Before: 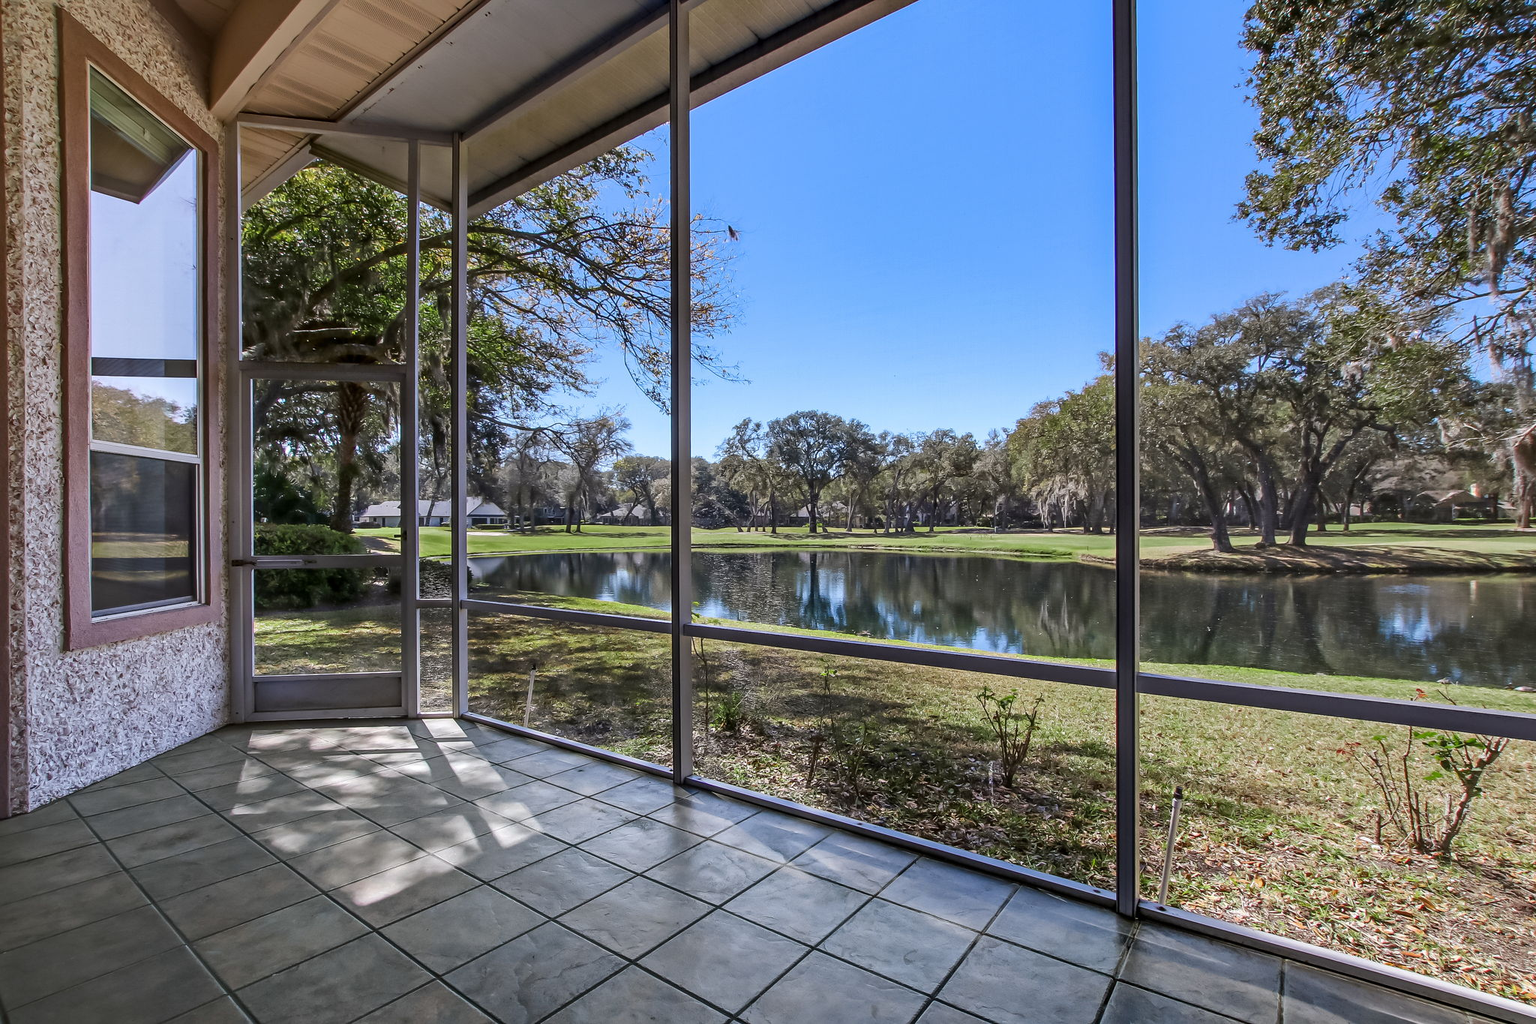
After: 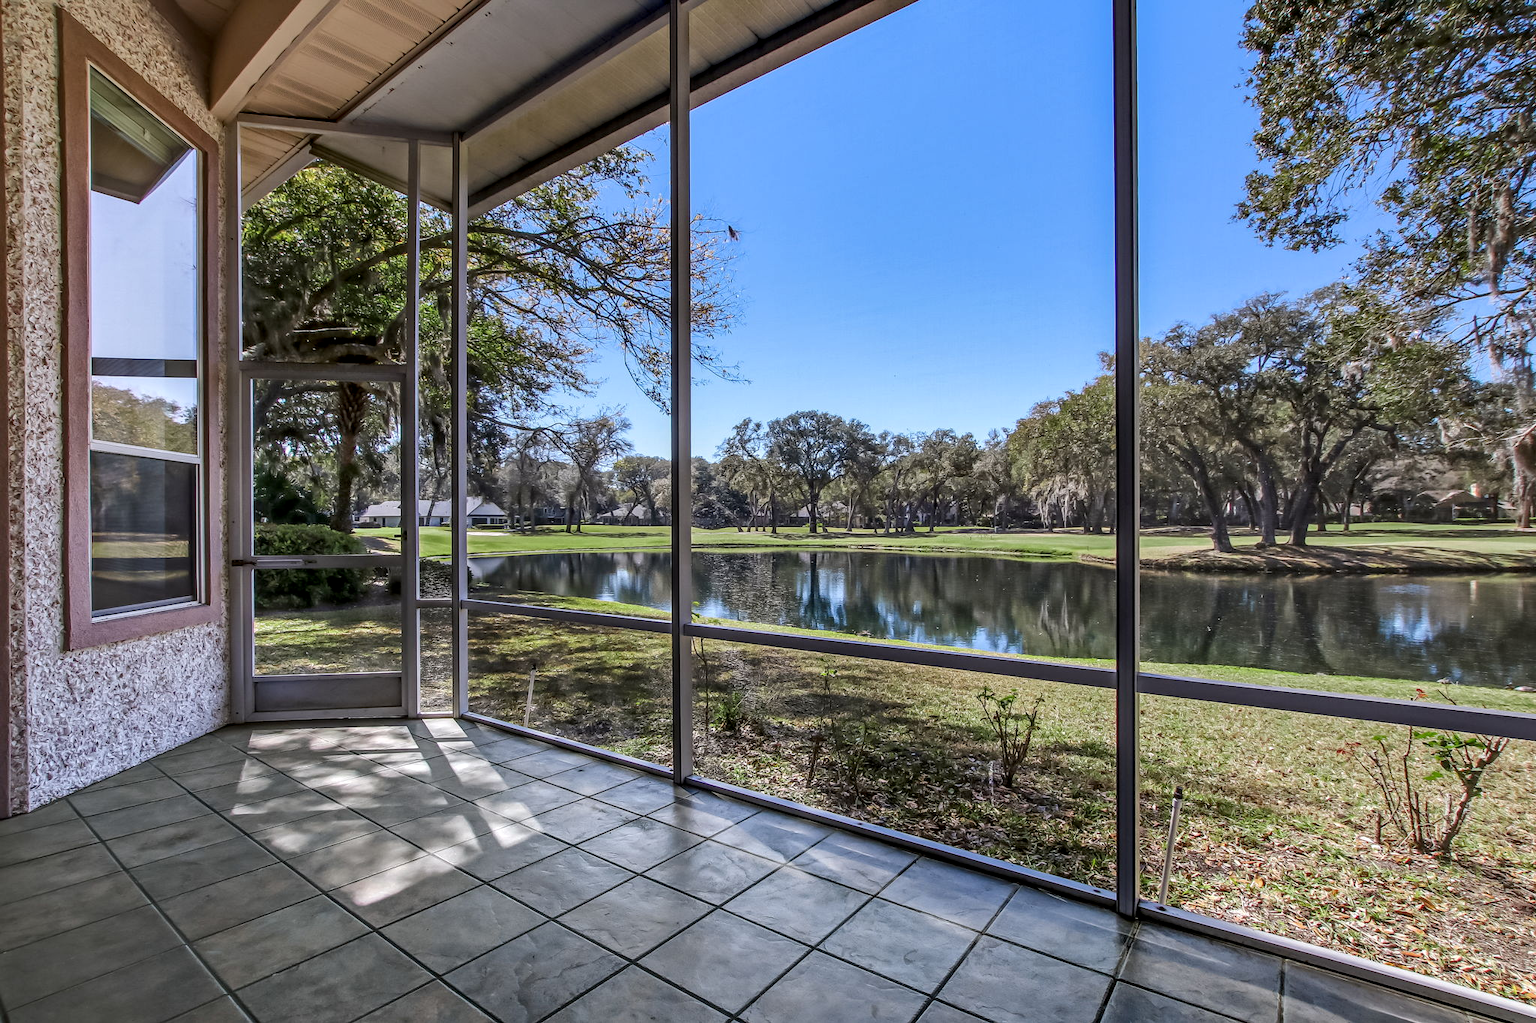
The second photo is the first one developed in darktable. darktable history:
local contrast: on, module defaults
shadows and highlights: shadows 36.5, highlights -27.22, soften with gaussian
